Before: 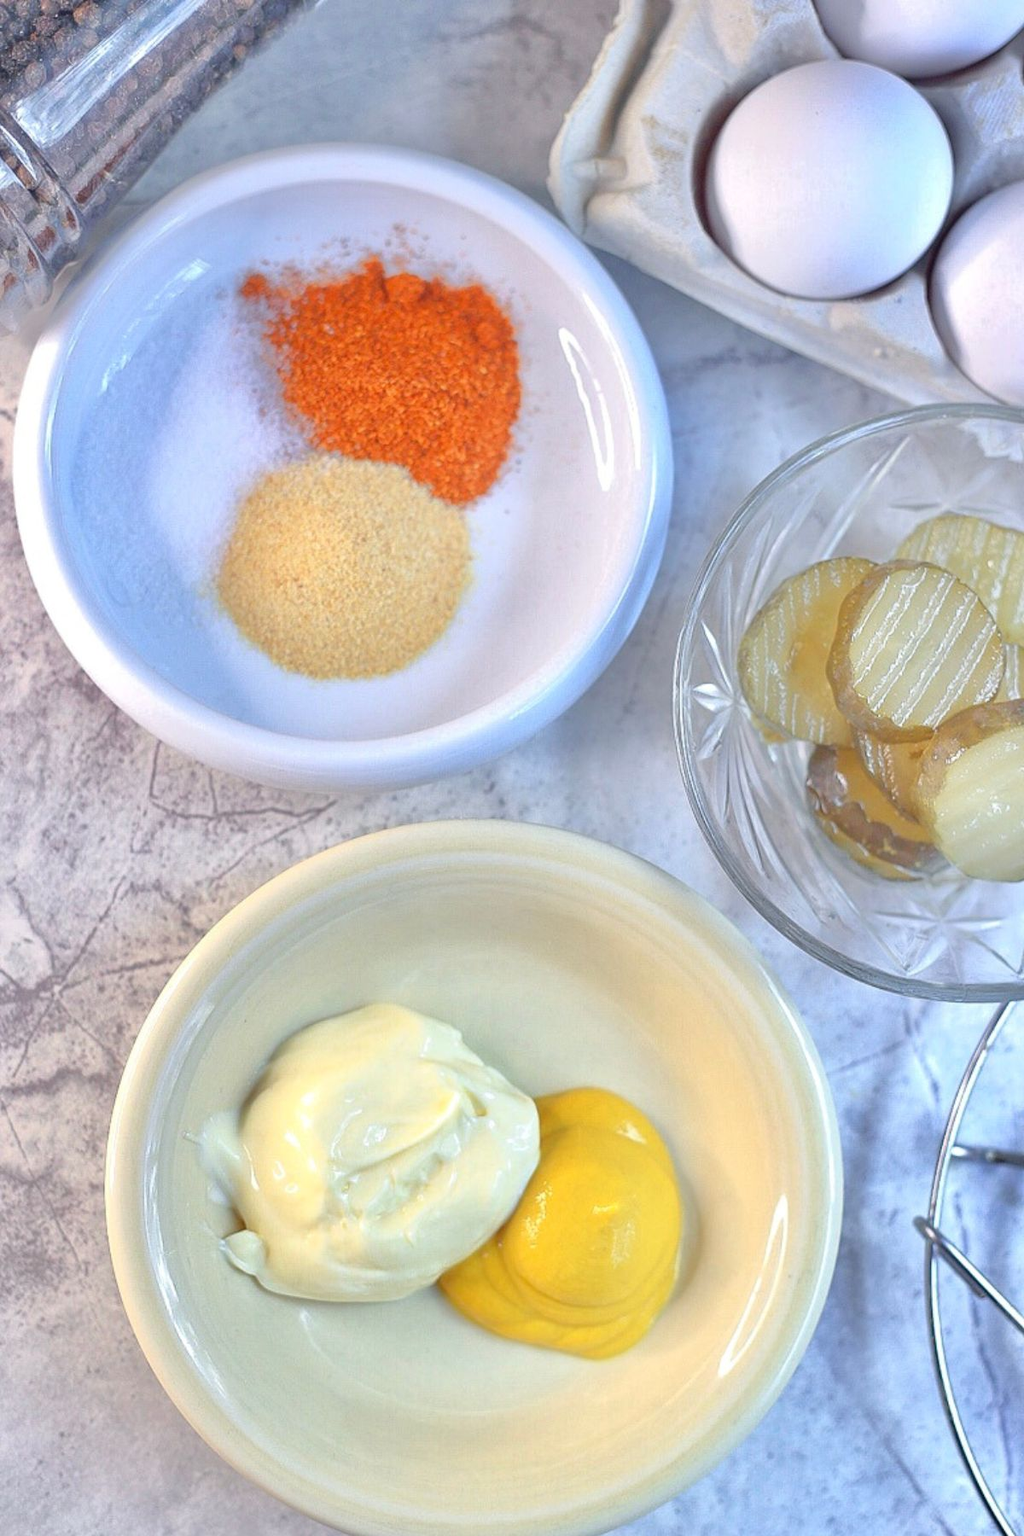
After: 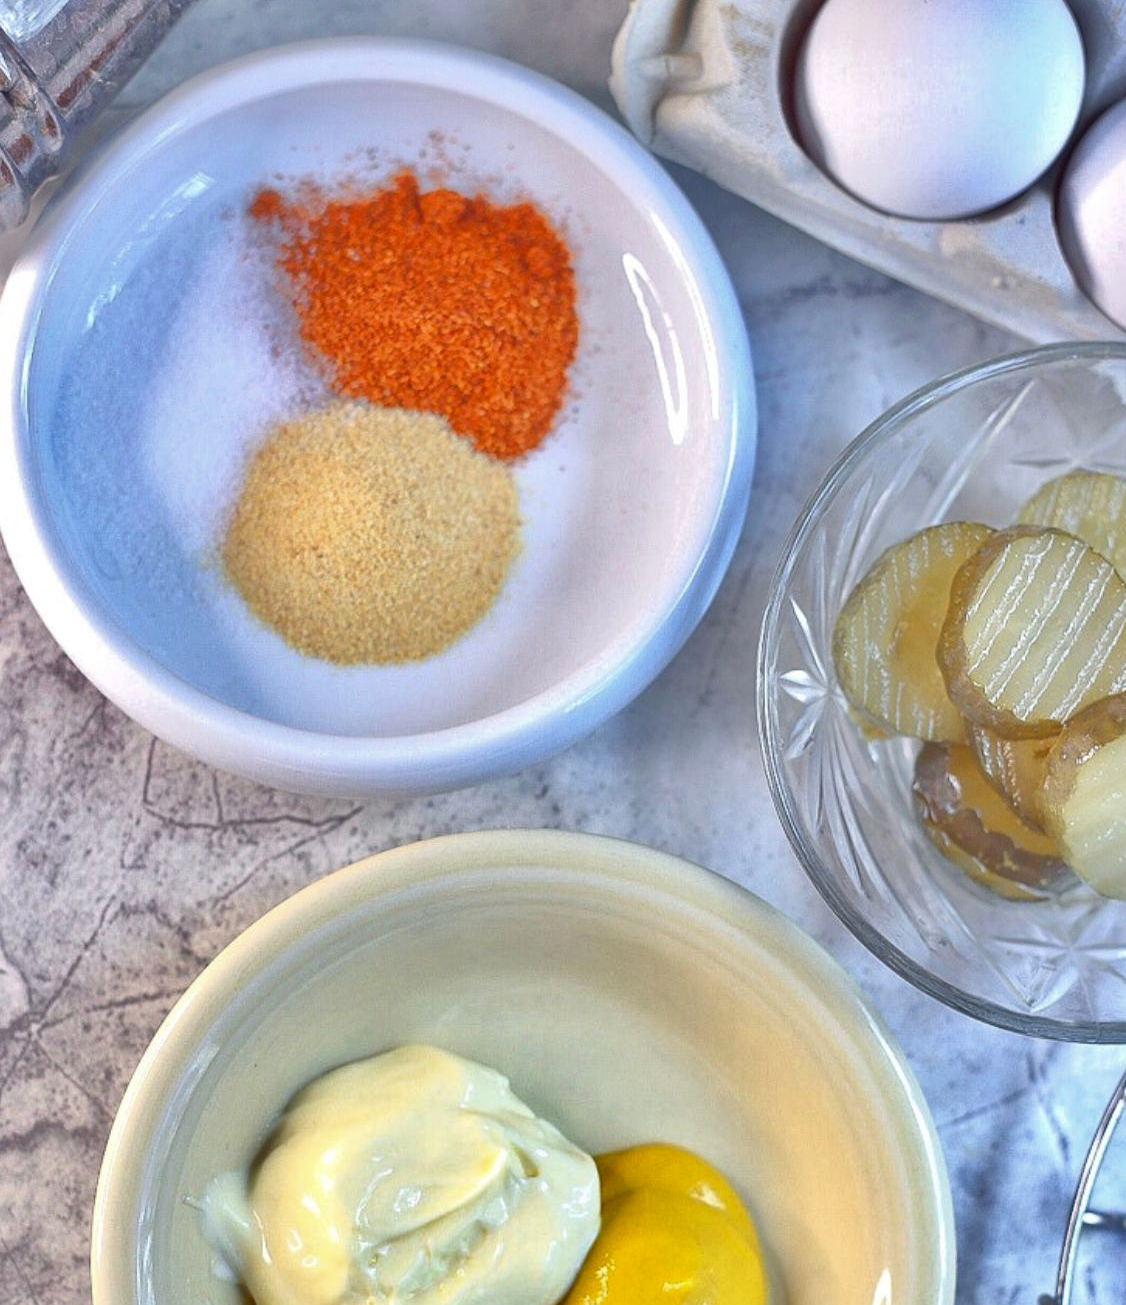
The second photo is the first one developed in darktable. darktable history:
crop: left 2.737%, top 7.287%, right 3.421%, bottom 20.179%
shadows and highlights: shadows 60, soften with gaussian
